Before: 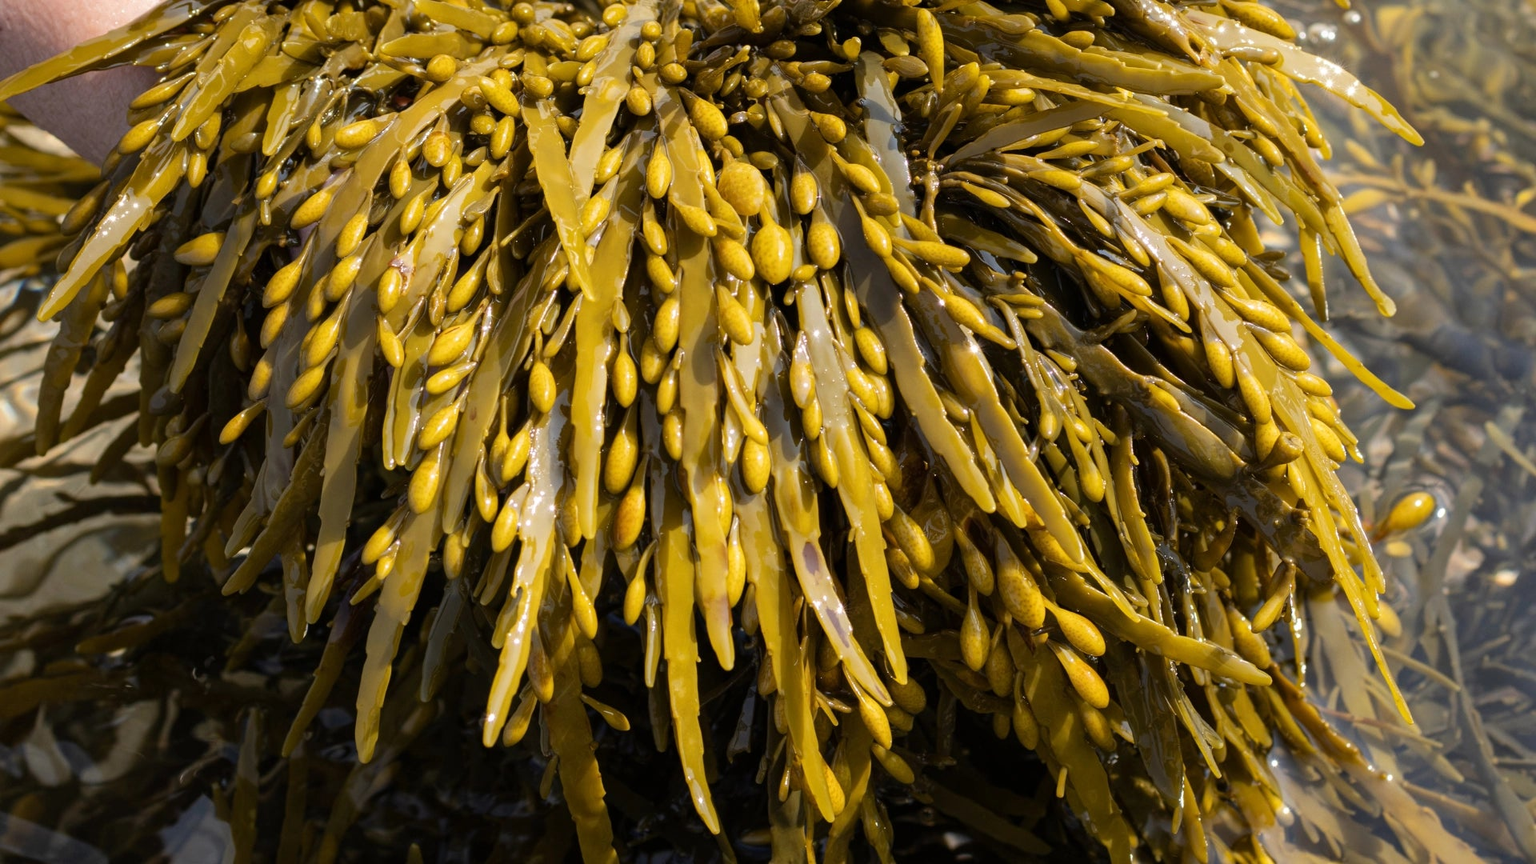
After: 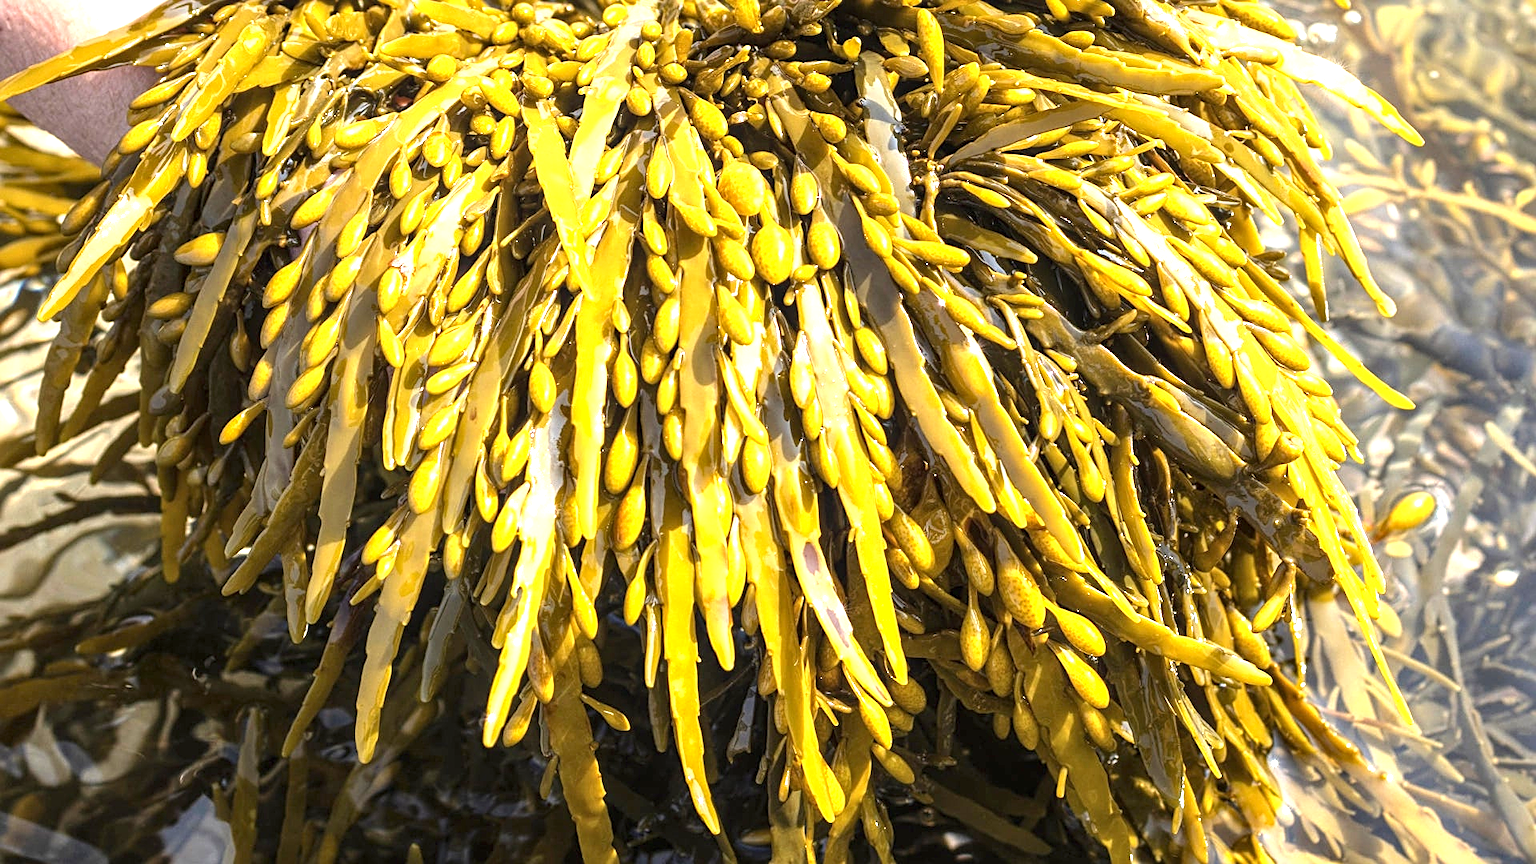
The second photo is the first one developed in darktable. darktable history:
sharpen: on, module defaults
local contrast: on, module defaults
exposure: black level correction 0, exposure 1.5 EV, compensate highlight preservation false
